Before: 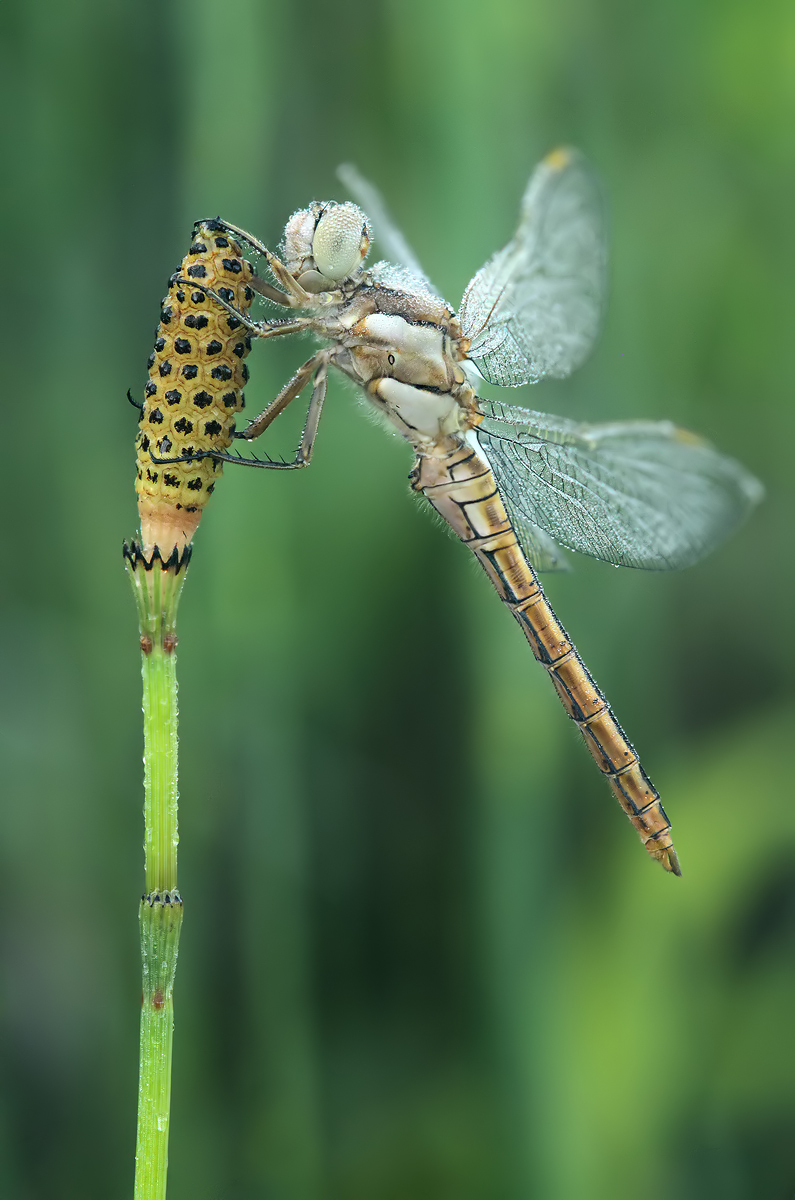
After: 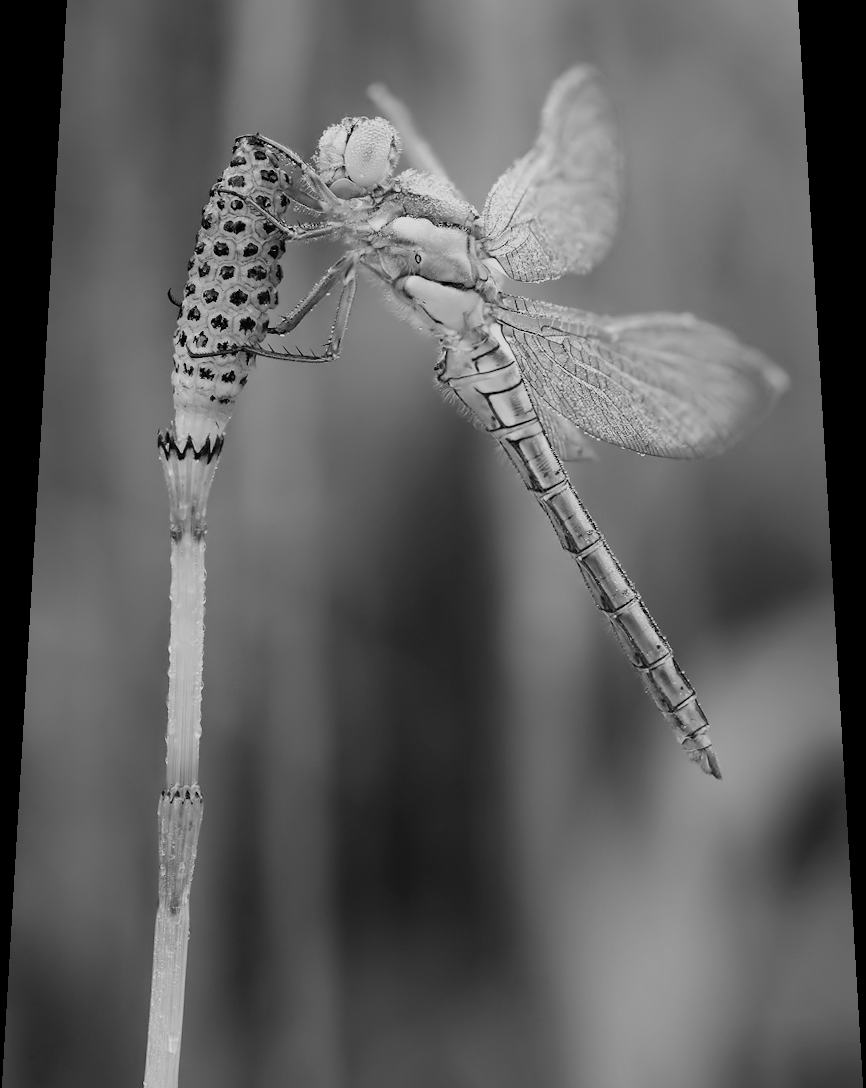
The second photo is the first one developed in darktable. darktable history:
filmic rgb: hardness 4.17
rotate and perspective: rotation 0.128°, lens shift (vertical) -0.181, lens shift (horizontal) -0.044, shear 0.001, automatic cropping off
crop and rotate: top 5.609%, bottom 5.609%
color zones: curves: ch1 [(0, -0.014) (0.143, -0.013) (0.286, -0.013) (0.429, -0.016) (0.571, -0.019) (0.714, -0.015) (0.857, 0.002) (1, -0.014)]
